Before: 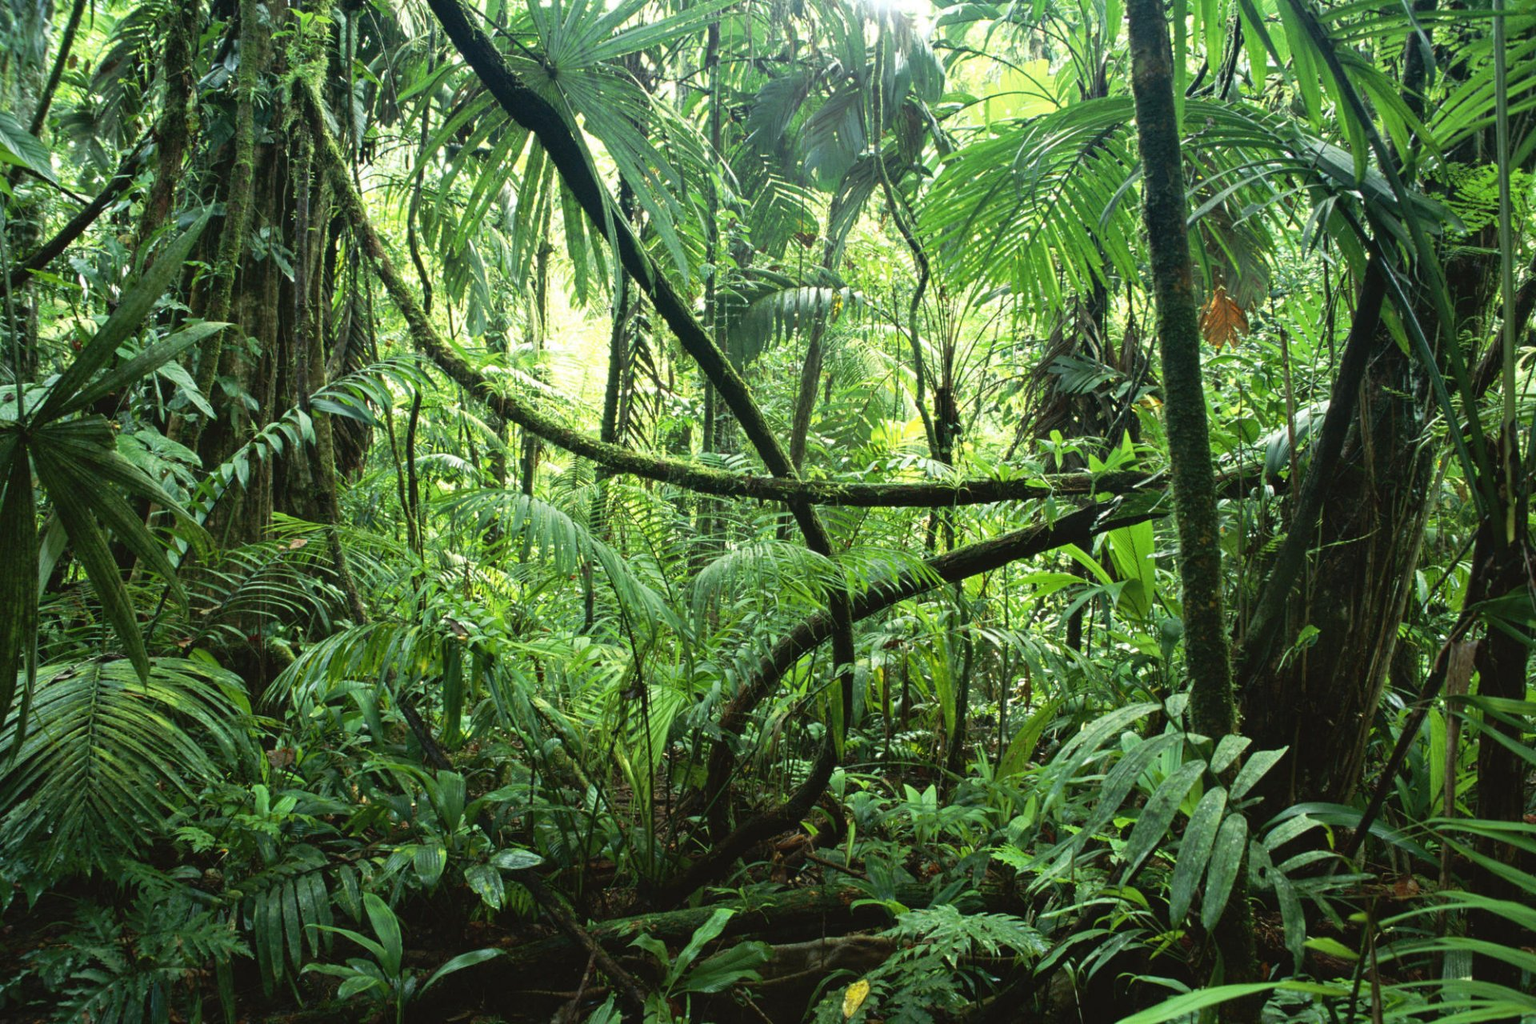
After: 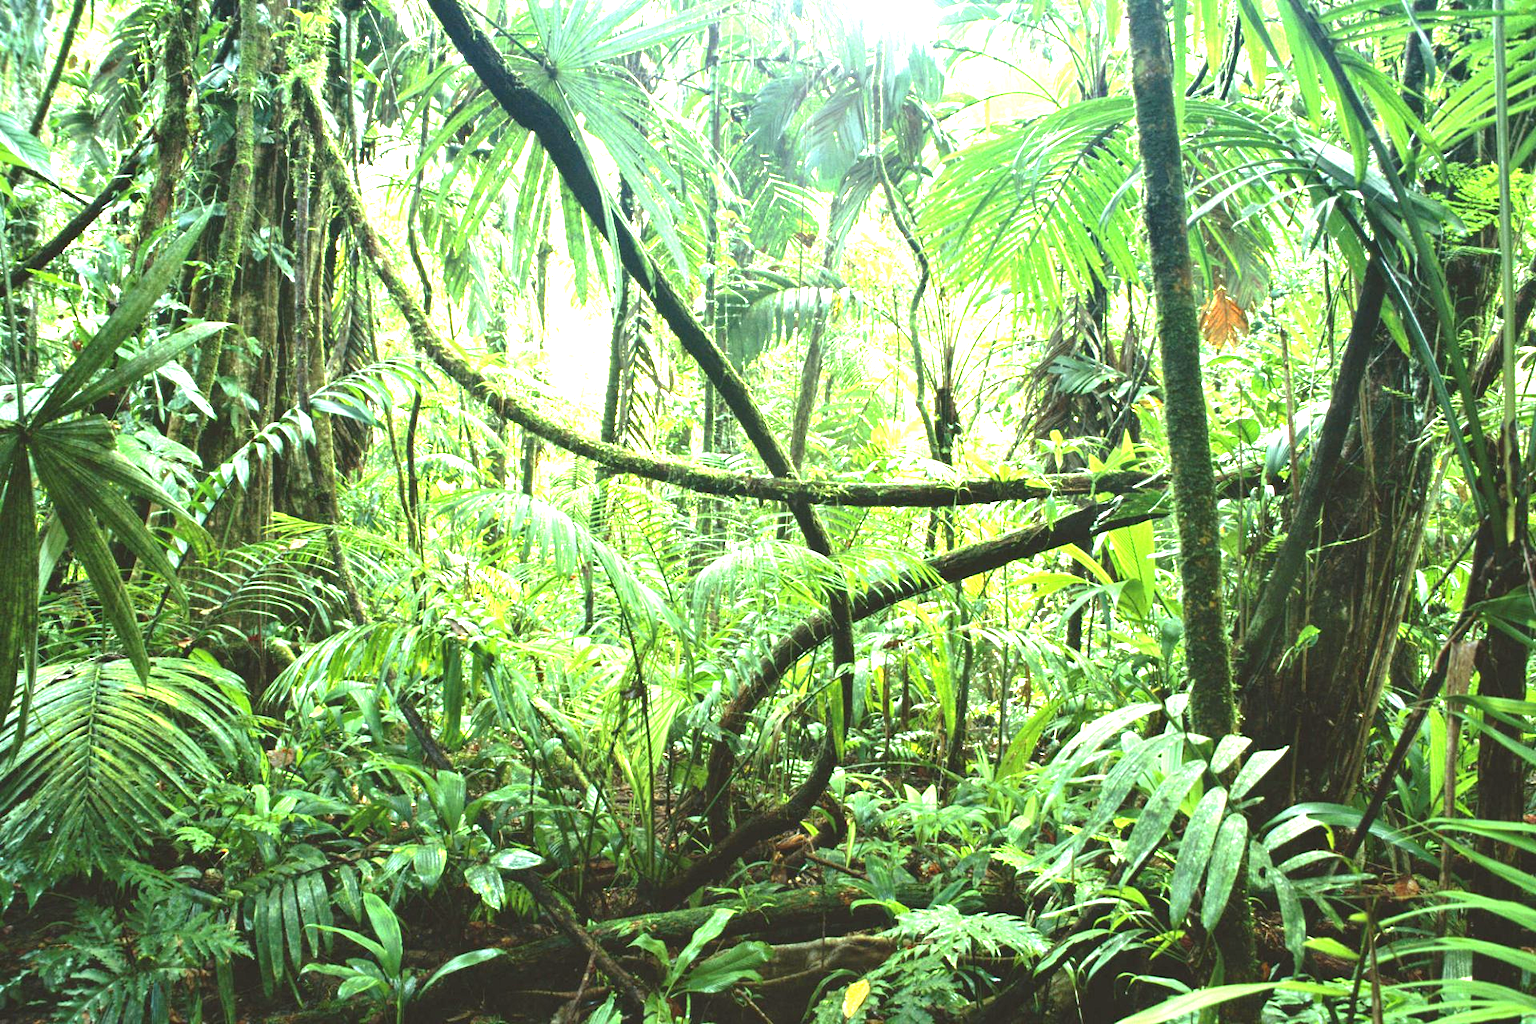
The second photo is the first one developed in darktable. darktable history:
exposure: exposure 1.992 EV, compensate highlight preservation false
